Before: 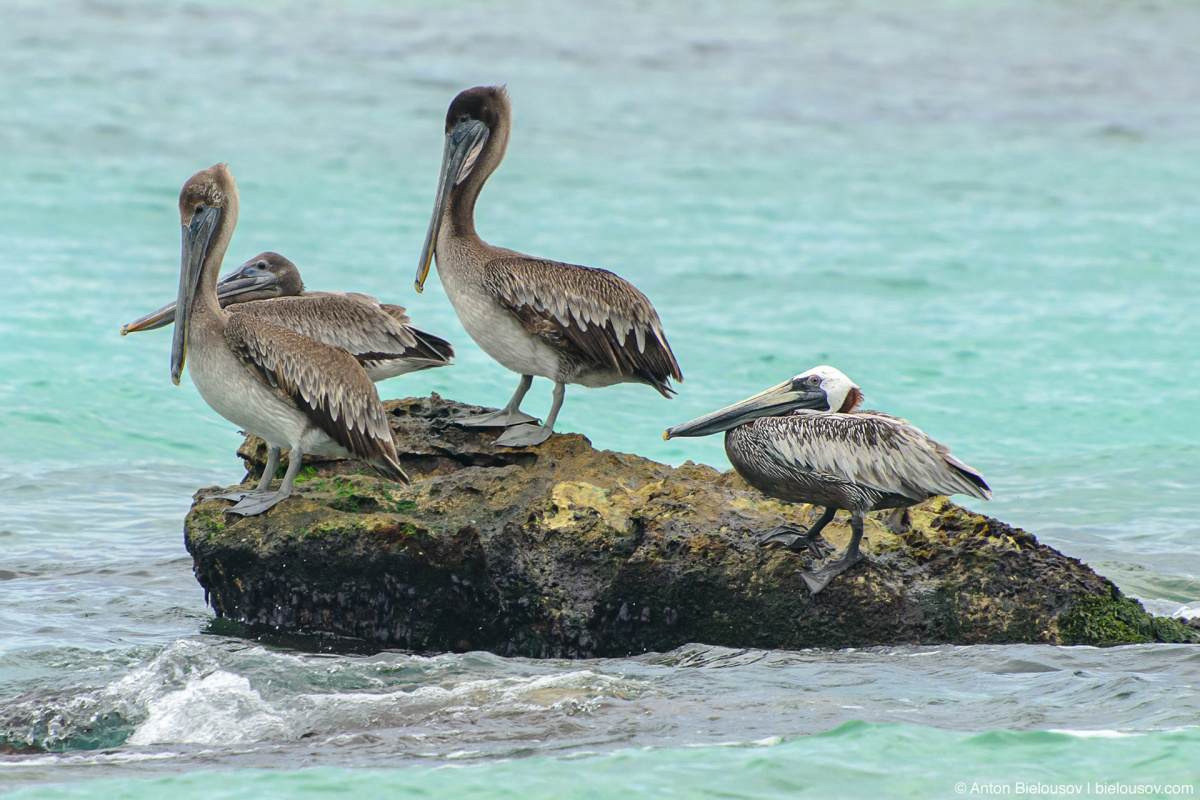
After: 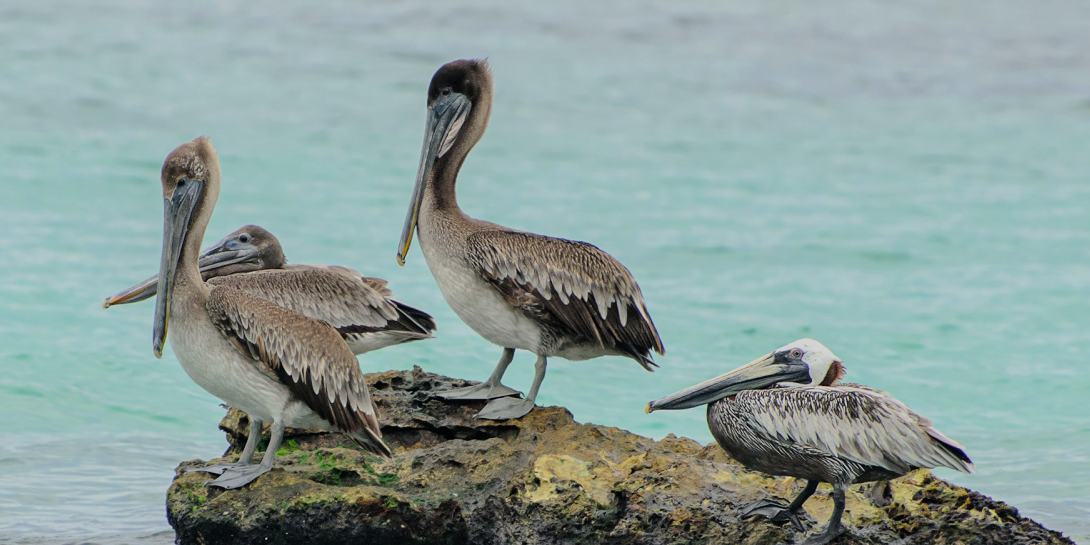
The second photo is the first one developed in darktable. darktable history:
crop: left 1.516%, top 3.381%, right 7.614%, bottom 28.489%
filmic rgb: black relative exposure -7.65 EV, white relative exposure 4.56 EV, threshold 5.99 EV, hardness 3.61, enable highlight reconstruction true
